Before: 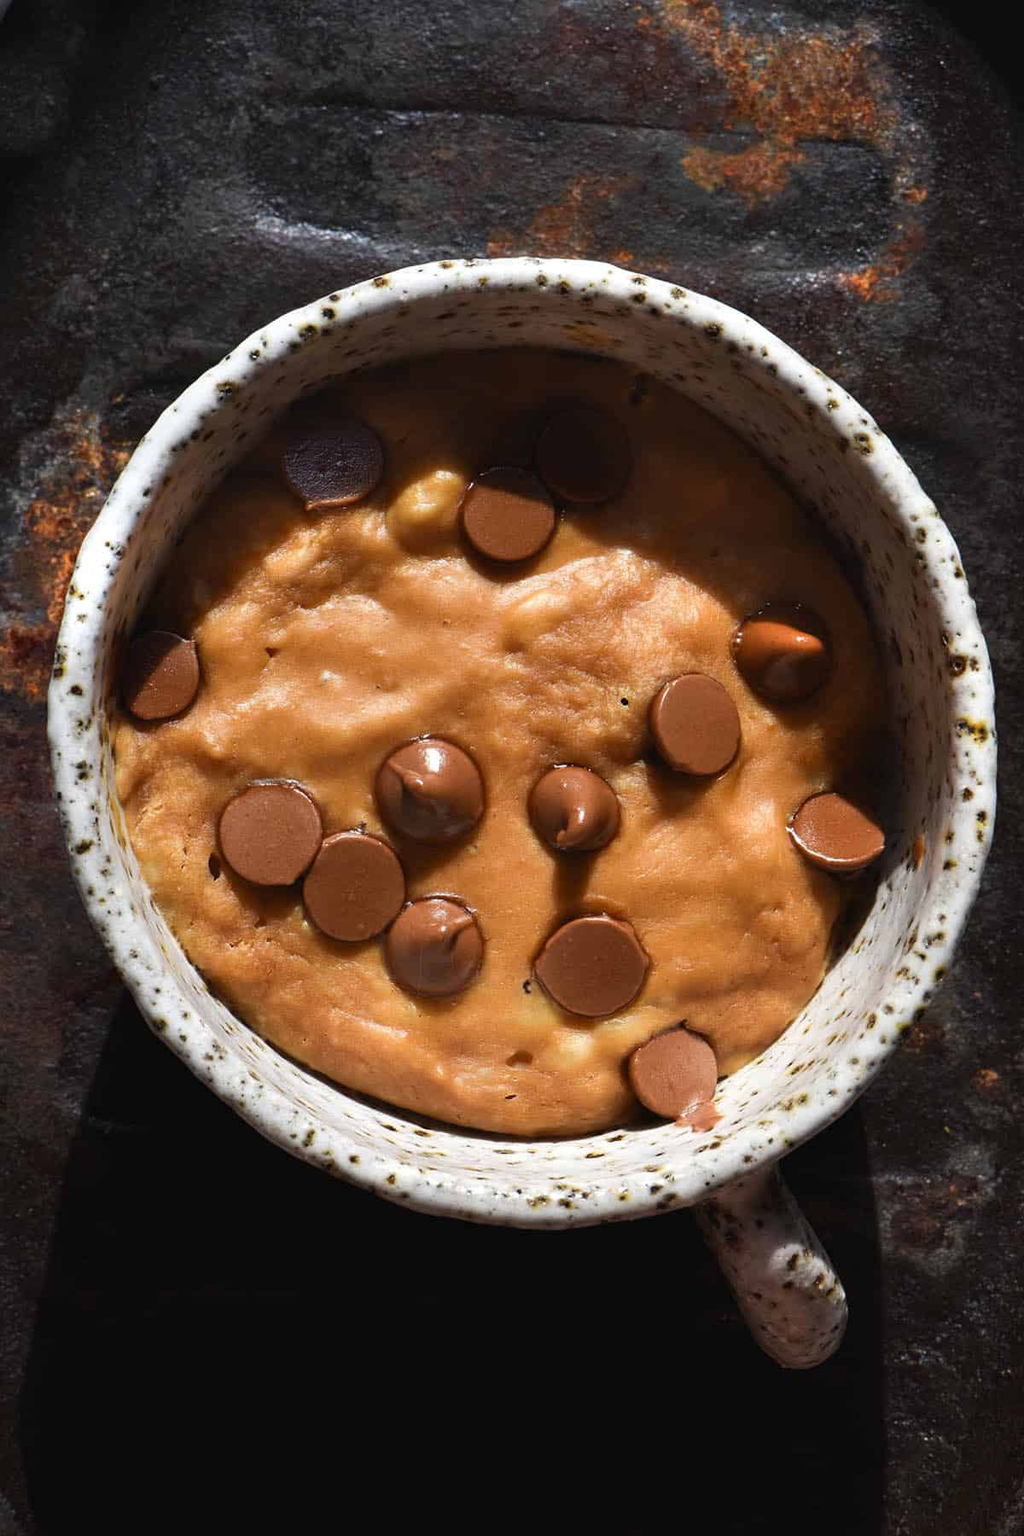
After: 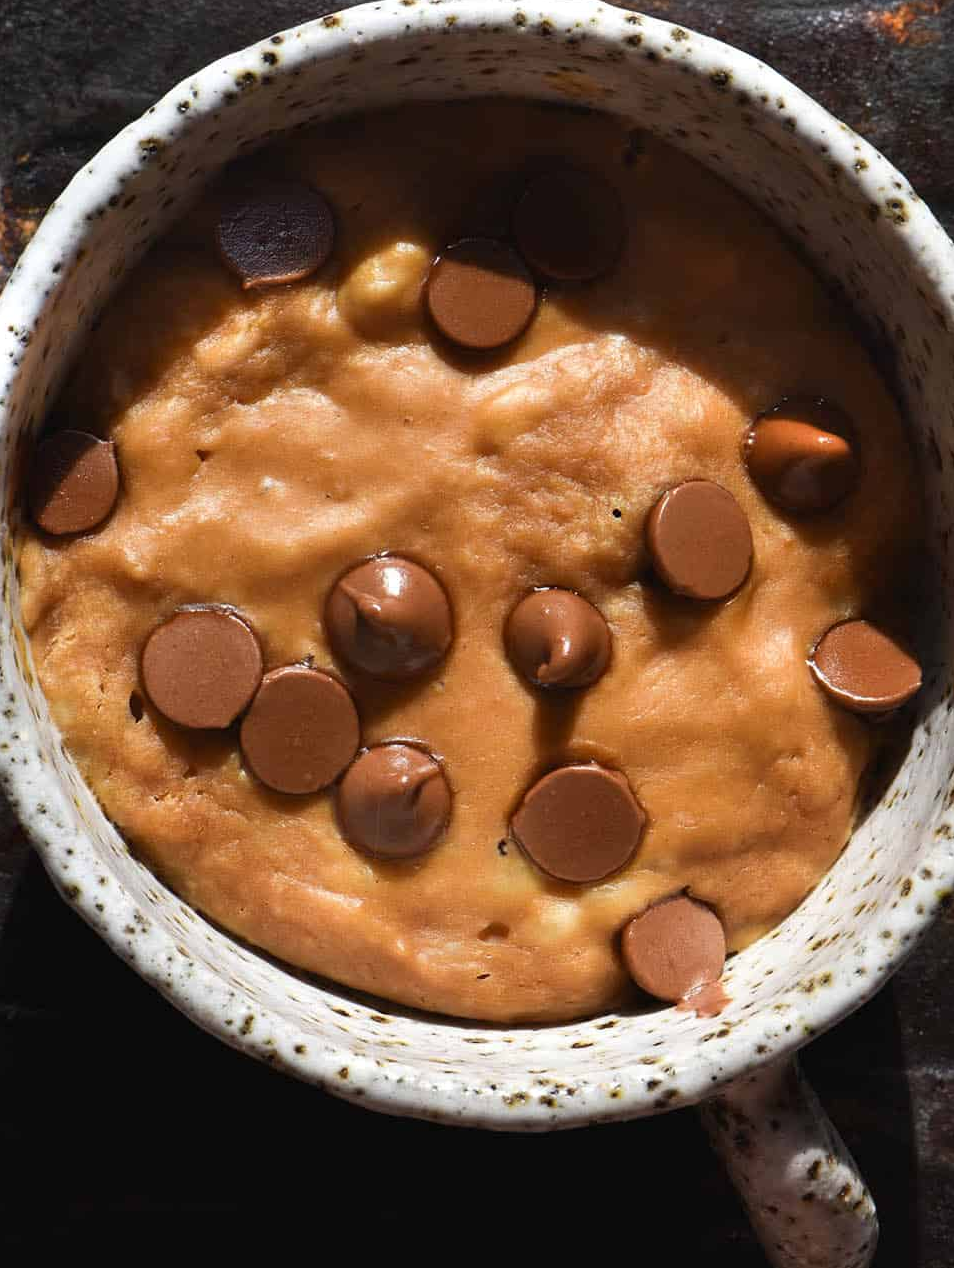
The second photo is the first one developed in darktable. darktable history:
crop: left 9.653%, top 17.217%, right 10.785%, bottom 12.329%
